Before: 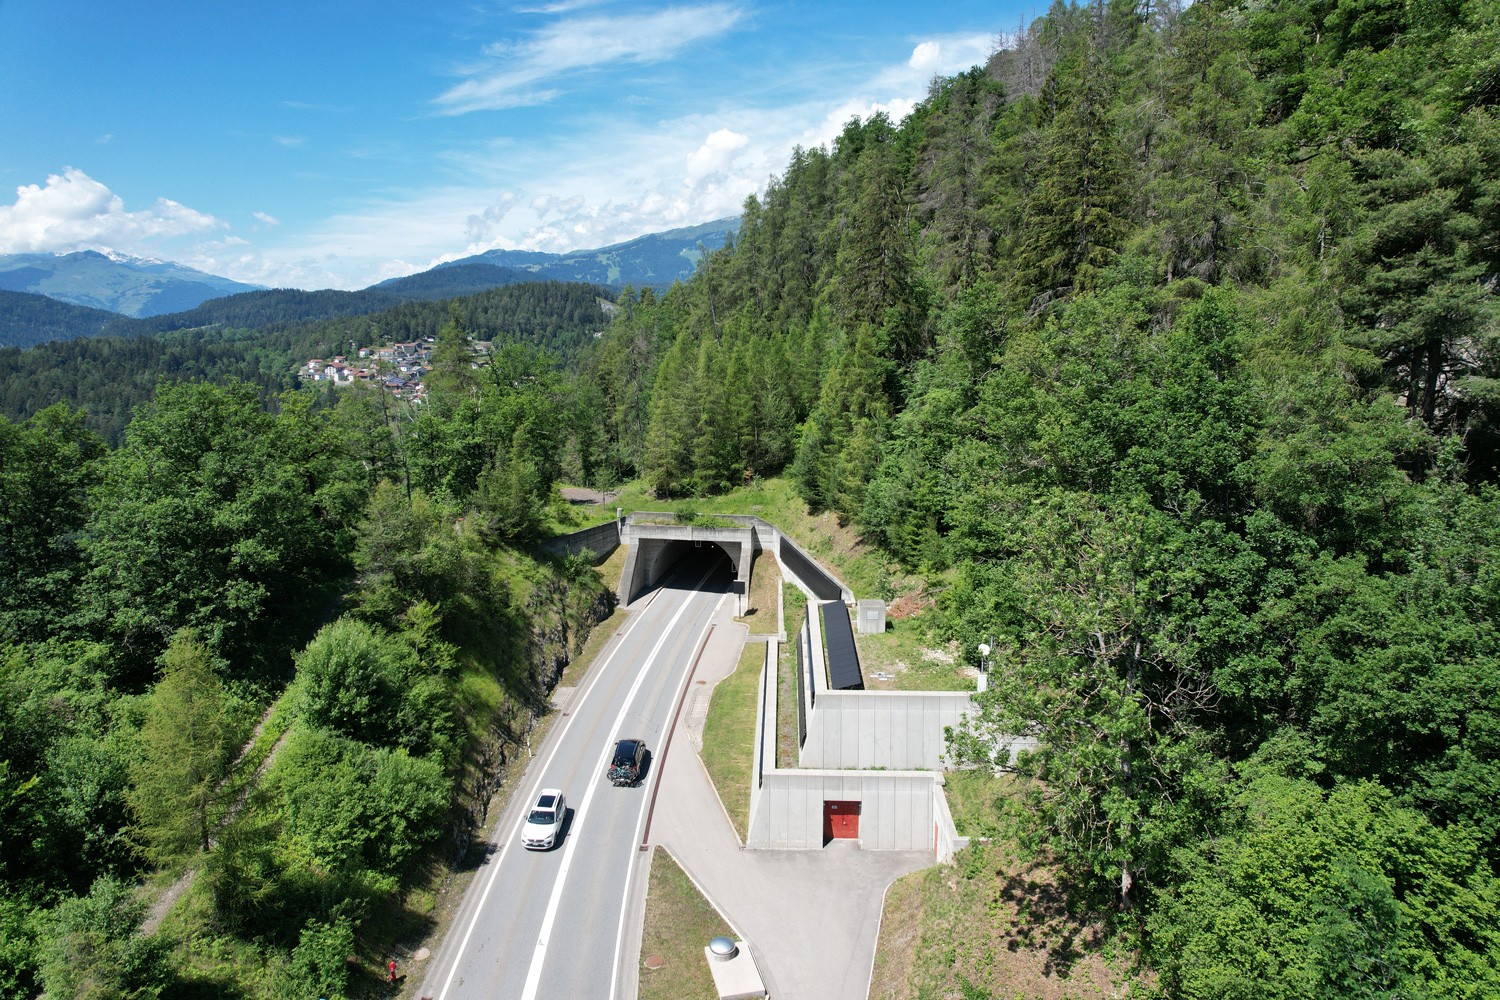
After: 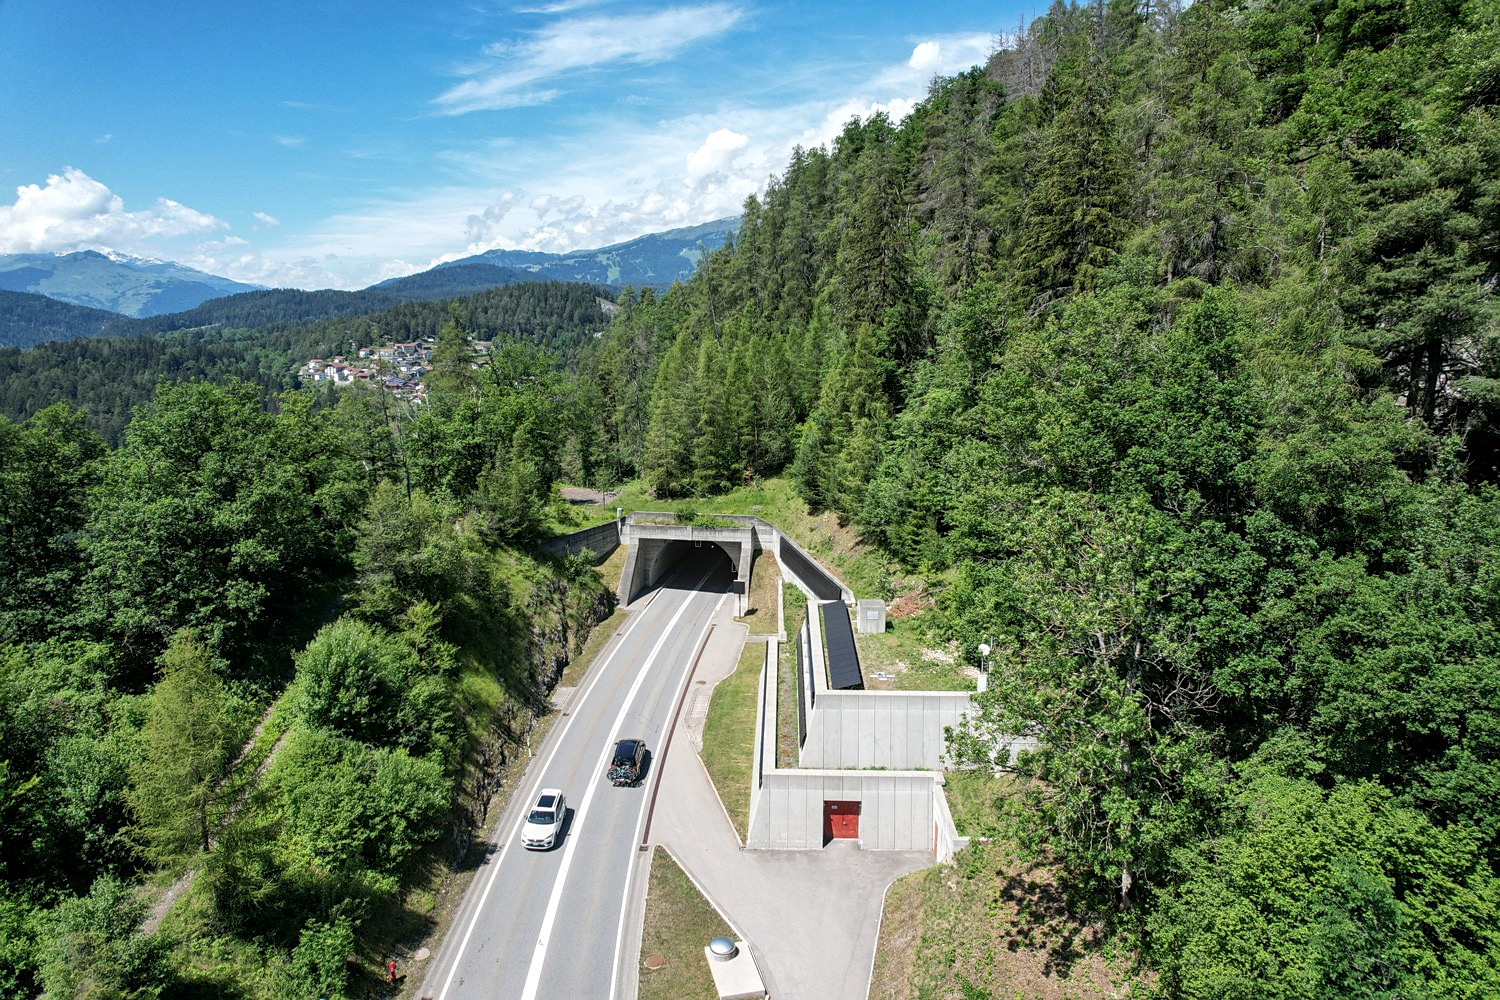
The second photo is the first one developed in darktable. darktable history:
sharpen: amount 0.217
local contrast: on, module defaults
